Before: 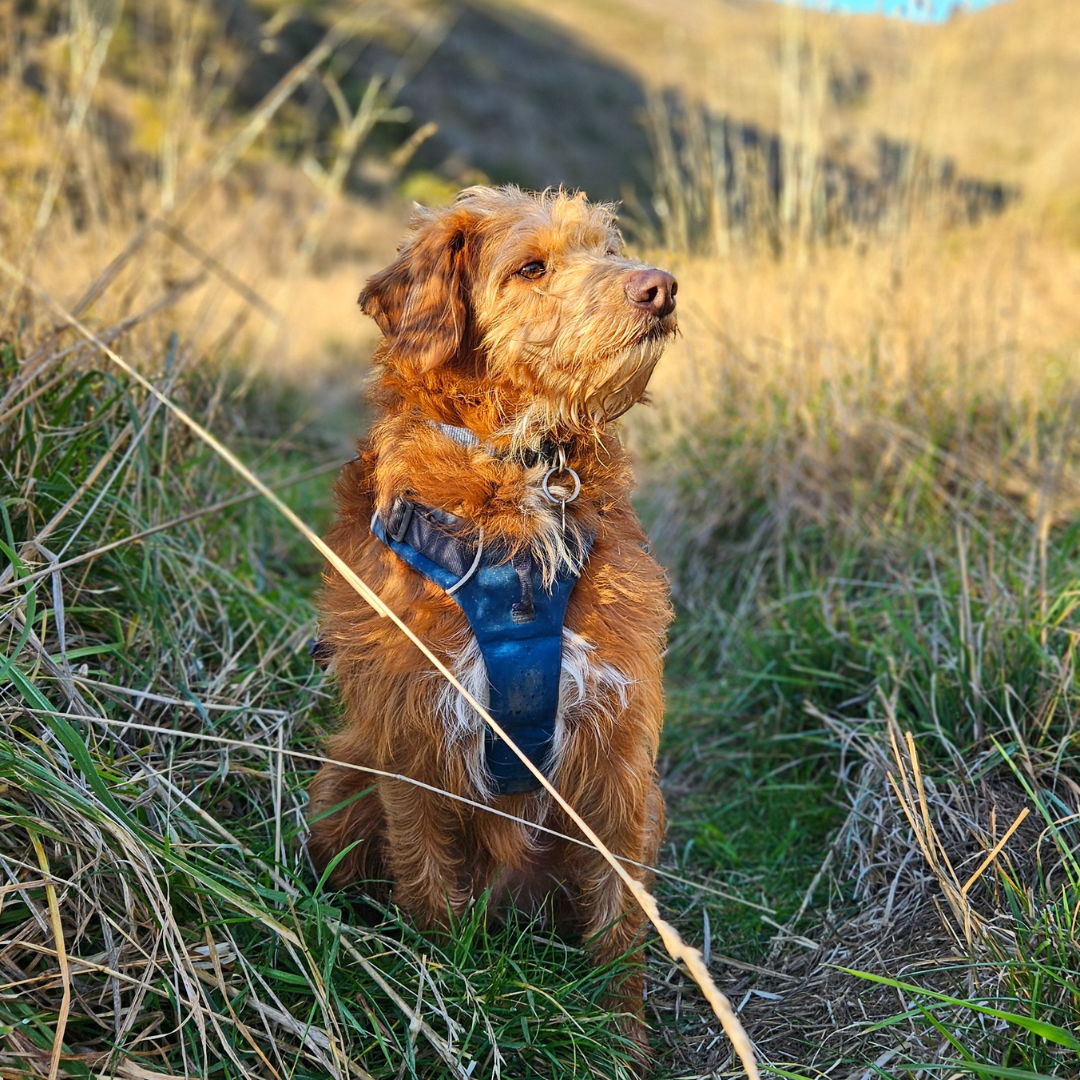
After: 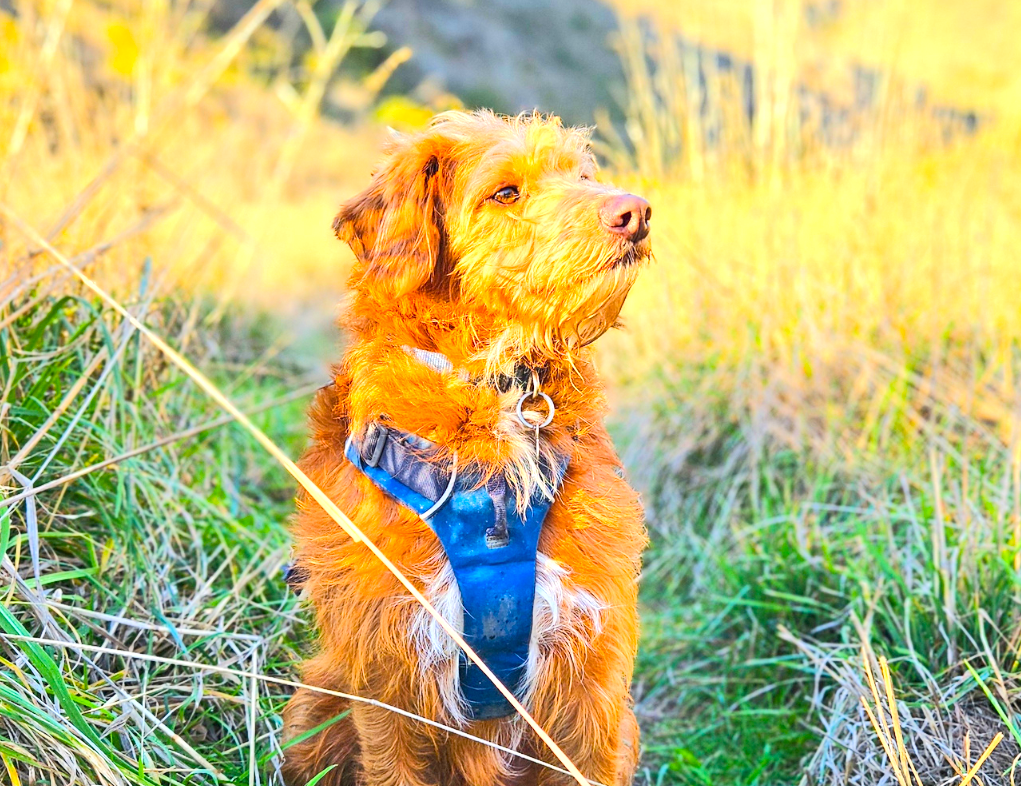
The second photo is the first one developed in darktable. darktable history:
crop: left 2.417%, top 6.995%, right 2.984%, bottom 20.194%
color balance rgb: perceptual saturation grading › global saturation 31.188%
tone equalizer: -8 EV 1.98 EV, -7 EV 1.99 EV, -6 EV 1.98 EV, -5 EV 1.99 EV, -4 EV 1.98 EV, -3 EV 1.48 EV, -2 EV 0.987 EV, -1 EV 0.496 EV, edges refinement/feathering 500, mask exposure compensation -1.57 EV, preserve details no
